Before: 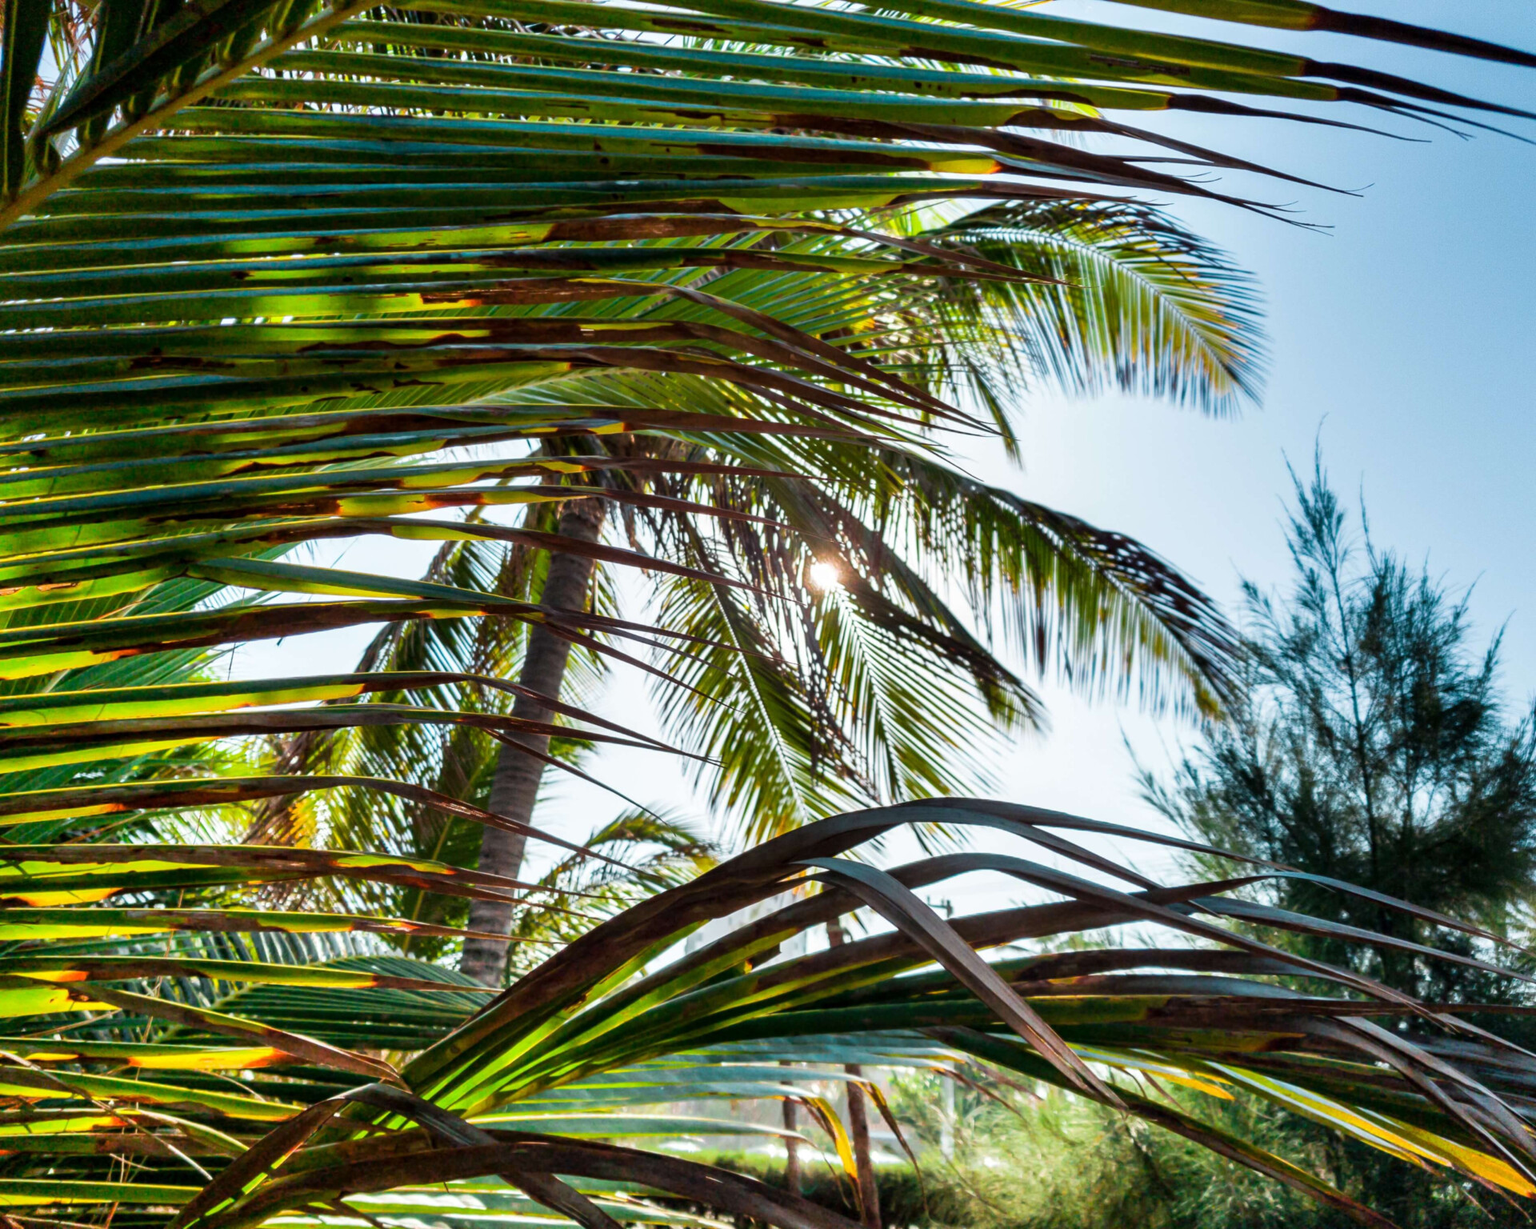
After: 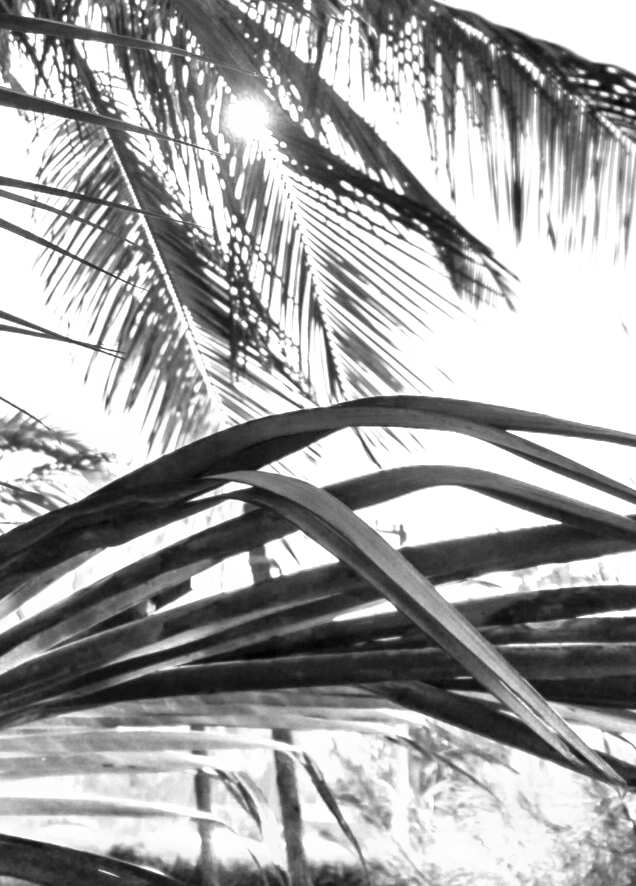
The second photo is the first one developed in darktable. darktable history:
exposure: black level correction 0, exposure 0.9 EV, compensate highlight preservation false
velvia: on, module defaults
monochrome: on, module defaults
crop: left 40.878%, top 39.176%, right 25.993%, bottom 3.081%
